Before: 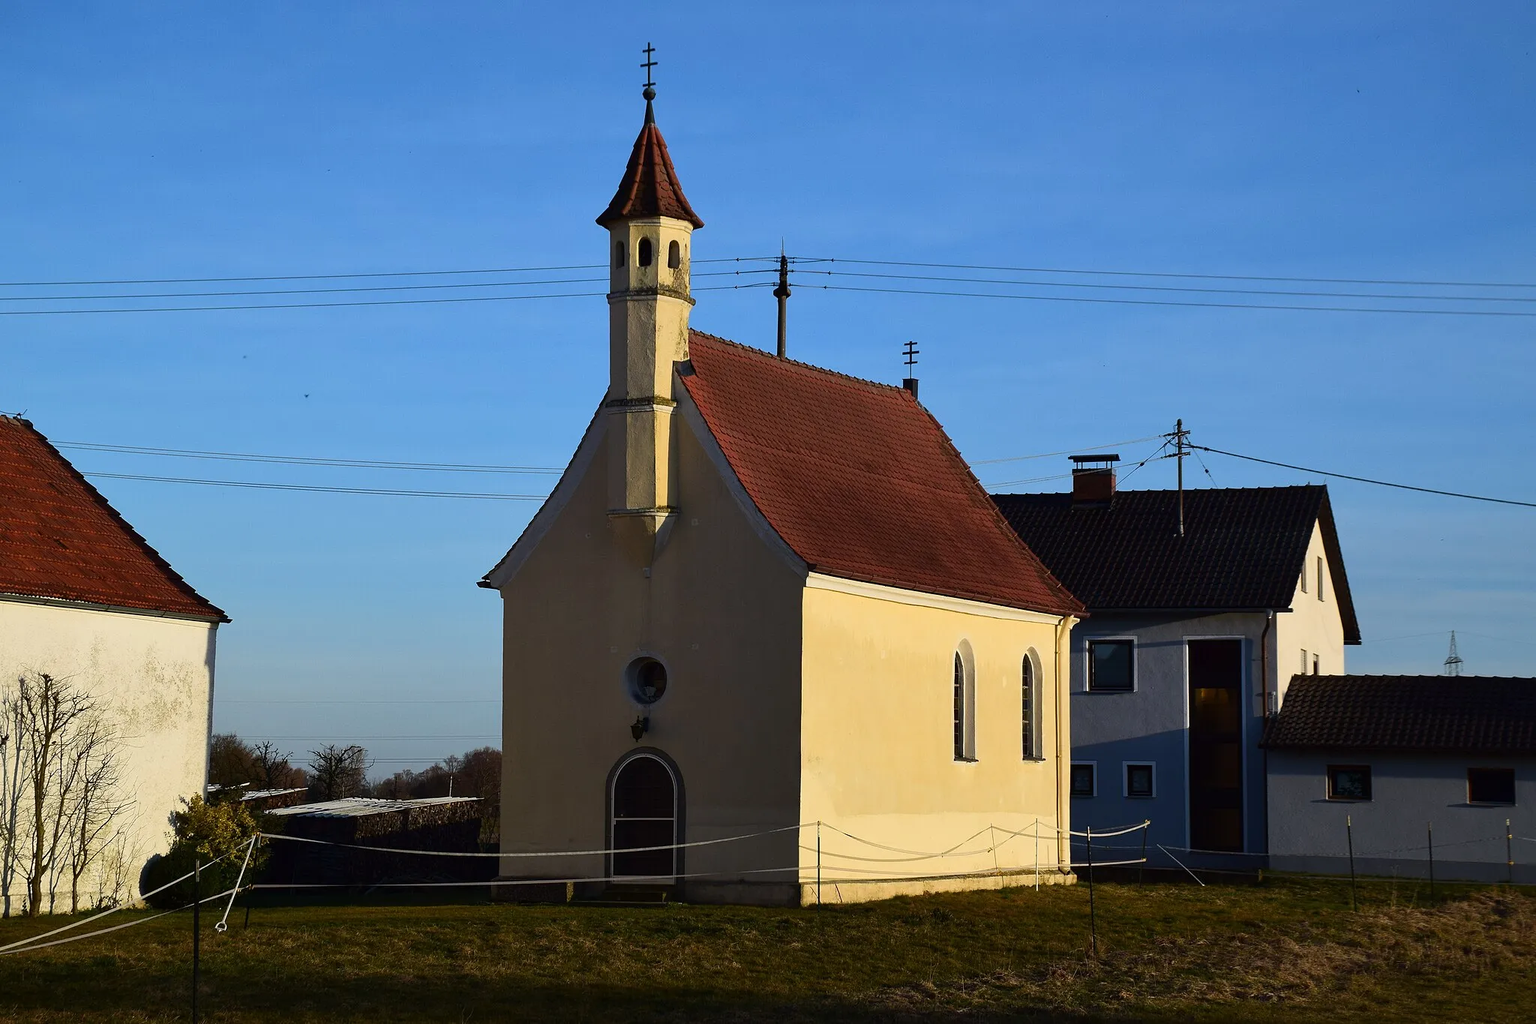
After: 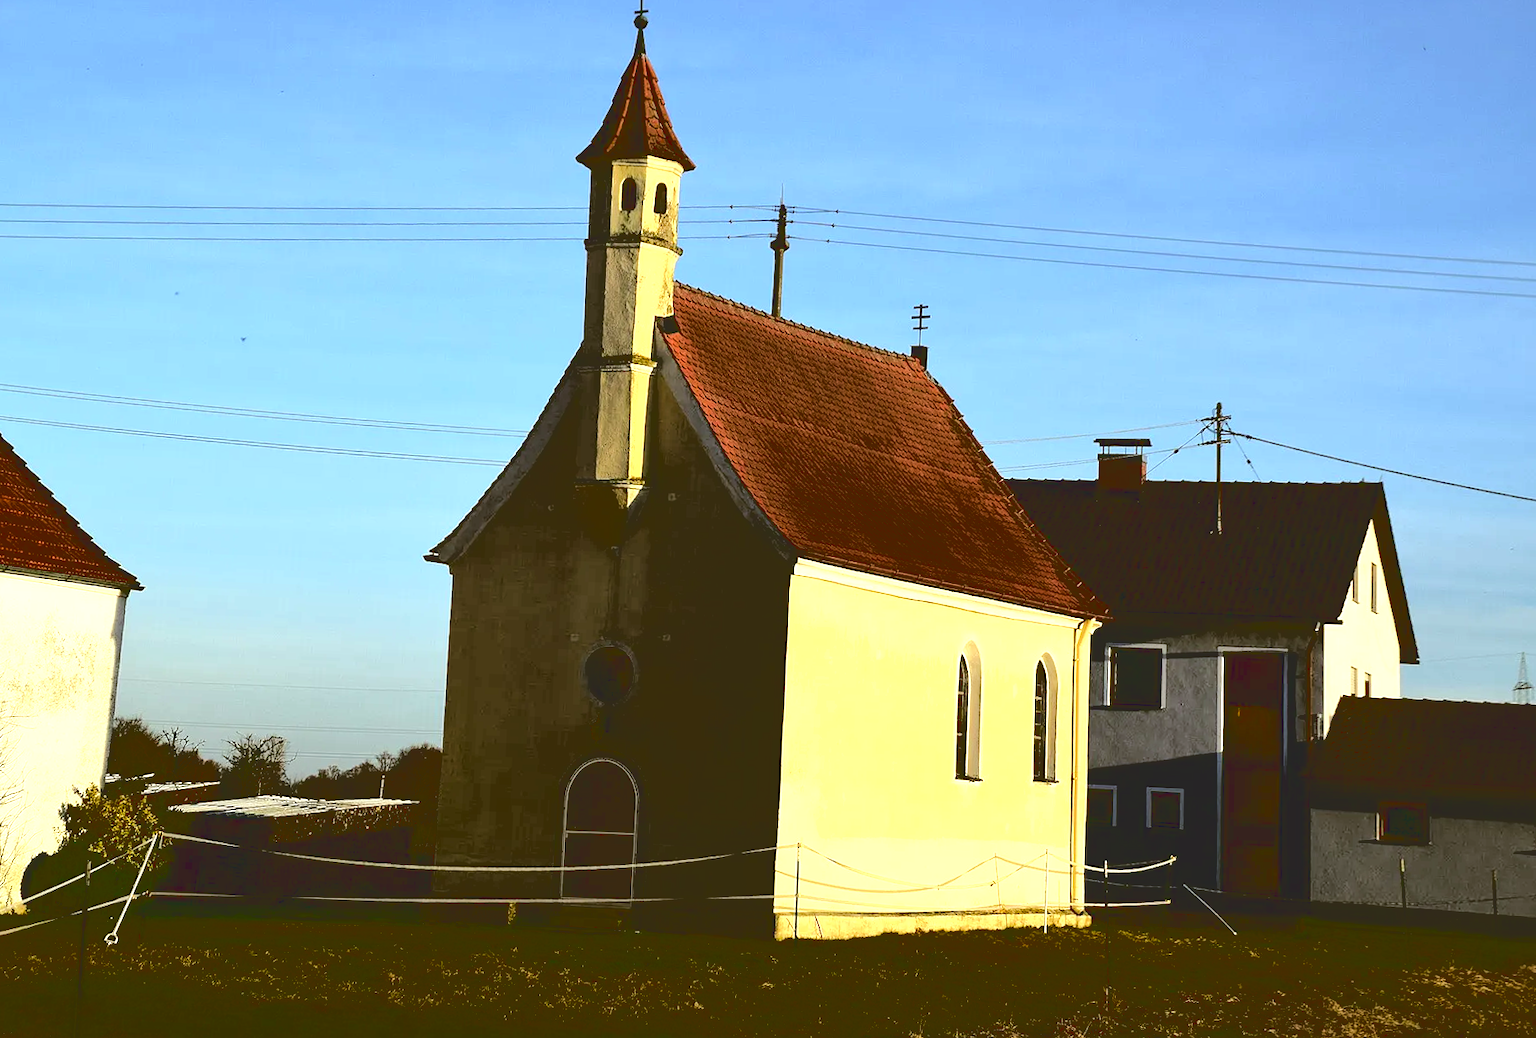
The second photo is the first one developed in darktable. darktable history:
exposure: black level correction 0, exposure 0.9 EV, compensate highlight preservation false
base curve: curves: ch0 [(0.065, 0.026) (0.236, 0.358) (0.53, 0.546) (0.777, 0.841) (0.924, 0.992)], preserve colors average RGB
rotate and perspective: rotation 0.226°, lens shift (vertical) -0.042, crop left 0.023, crop right 0.982, crop top 0.006, crop bottom 0.994
crop and rotate: angle -1.96°, left 3.097%, top 4.154%, right 1.586%, bottom 0.529%
color correction: highlights a* -1.43, highlights b* 10.12, shadows a* 0.395, shadows b* 19.35
